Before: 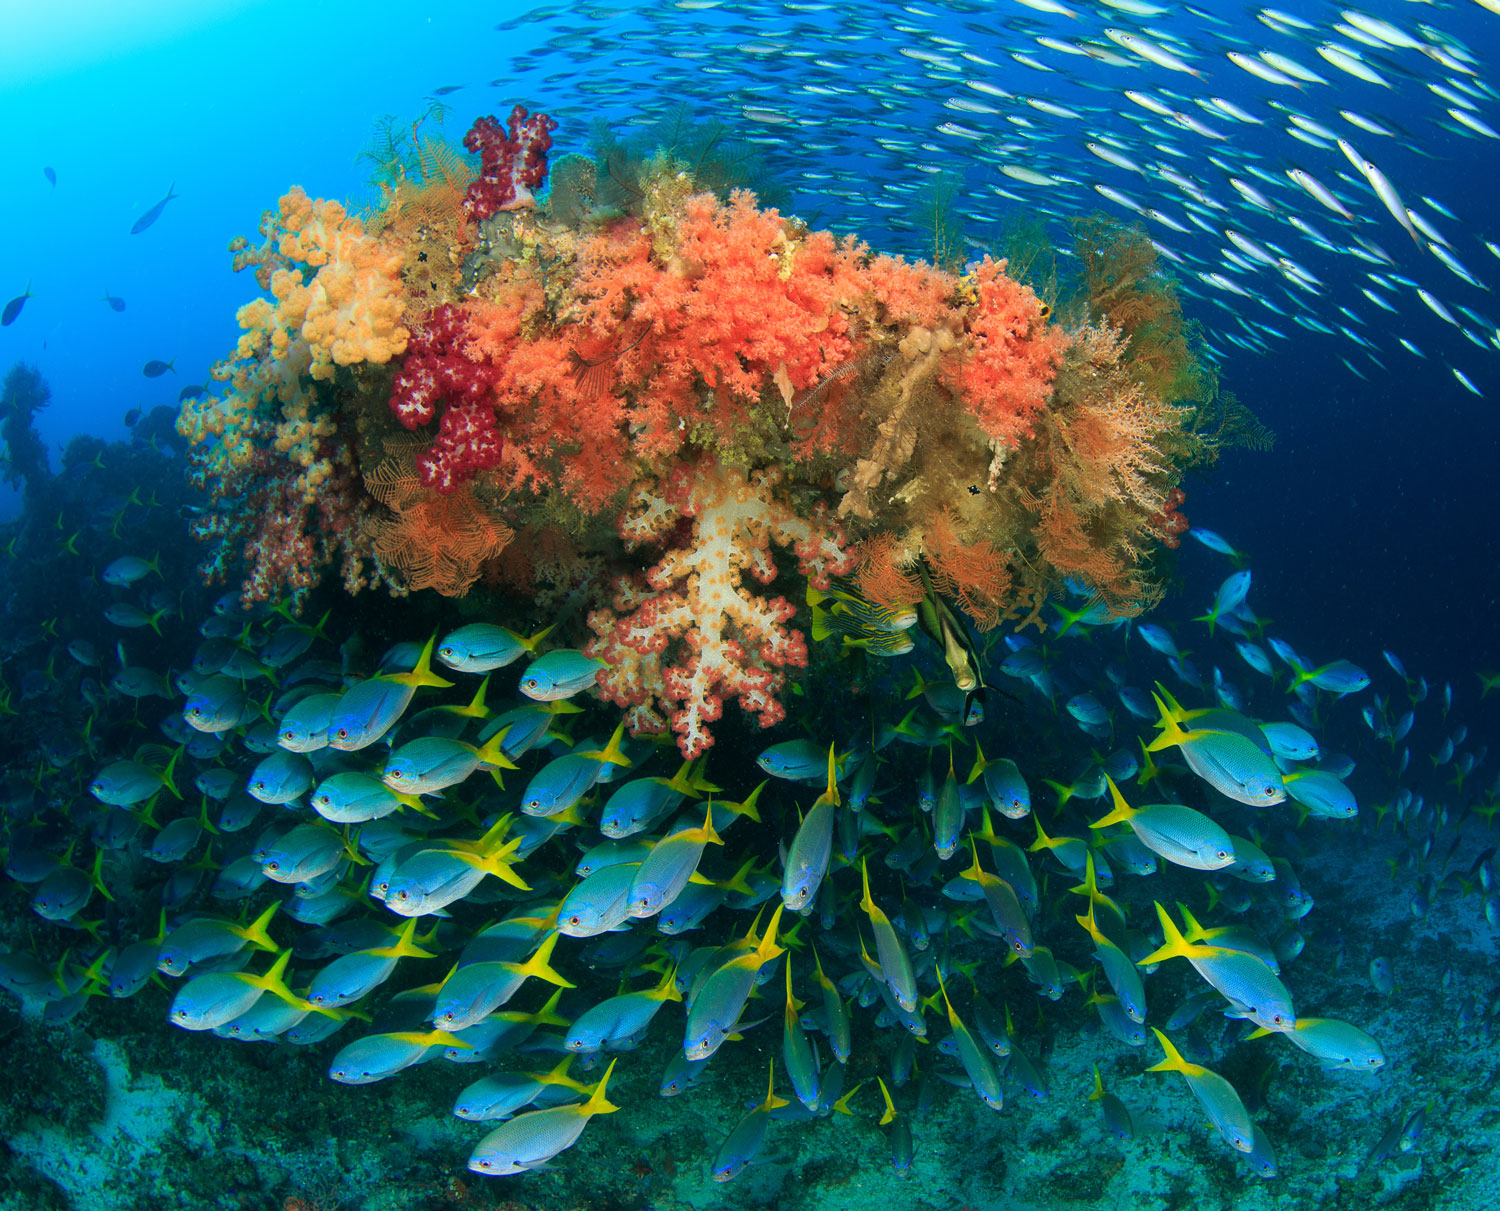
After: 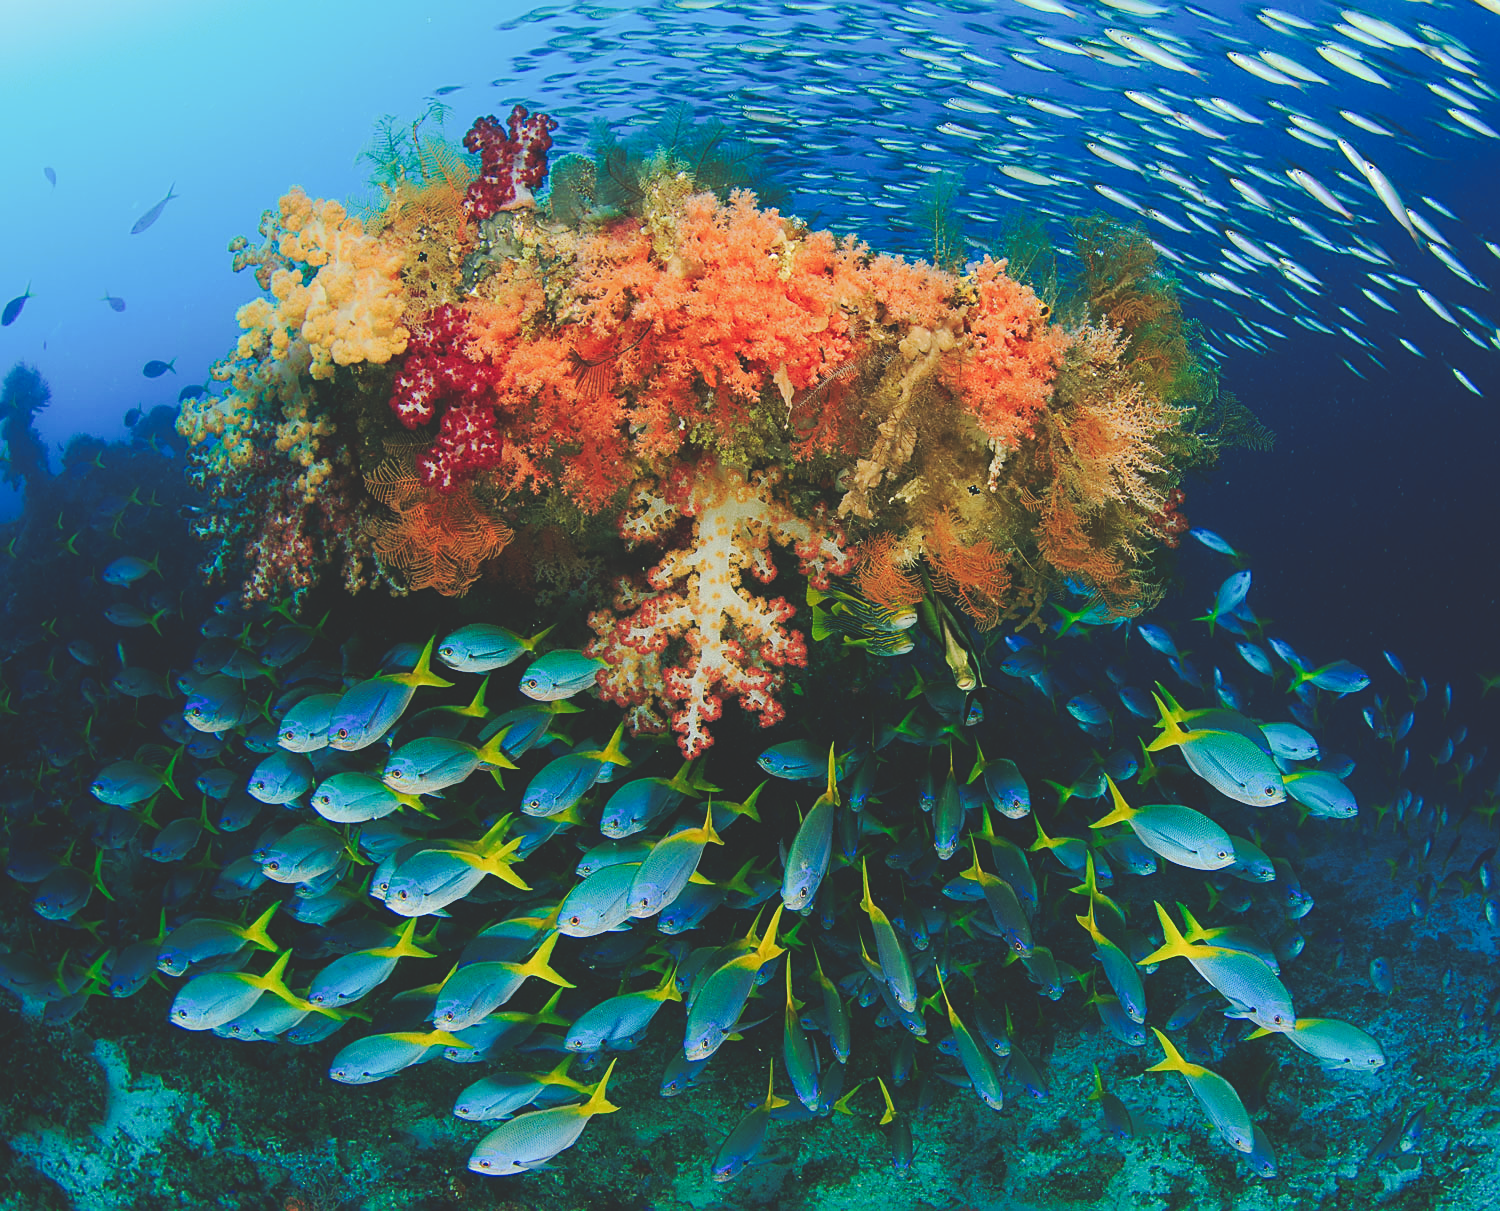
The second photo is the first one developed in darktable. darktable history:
tone curve: curves: ch0 [(0, 0) (0.003, 0.132) (0.011, 0.136) (0.025, 0.14) (0.044, 0.147) (0.069, 0.149) (0.1, 0.156) (0.136, 0.163) (0.177, 0.177) (0.224, 0.2) (0.277, 0.251) (0.335, 0.311) (0.399, 0.387) (0.468, 0.487) (0.543, 0.585) (0.623, 0.675) (0.709, 0.742) (0.801, 0.81) (0.898, 0.867) (1, 1)], preserve colors none
sharpen: on, module defaults
exposure: black level correction -0.025, exposure -0.117 EV, compensate highlight preservation false
